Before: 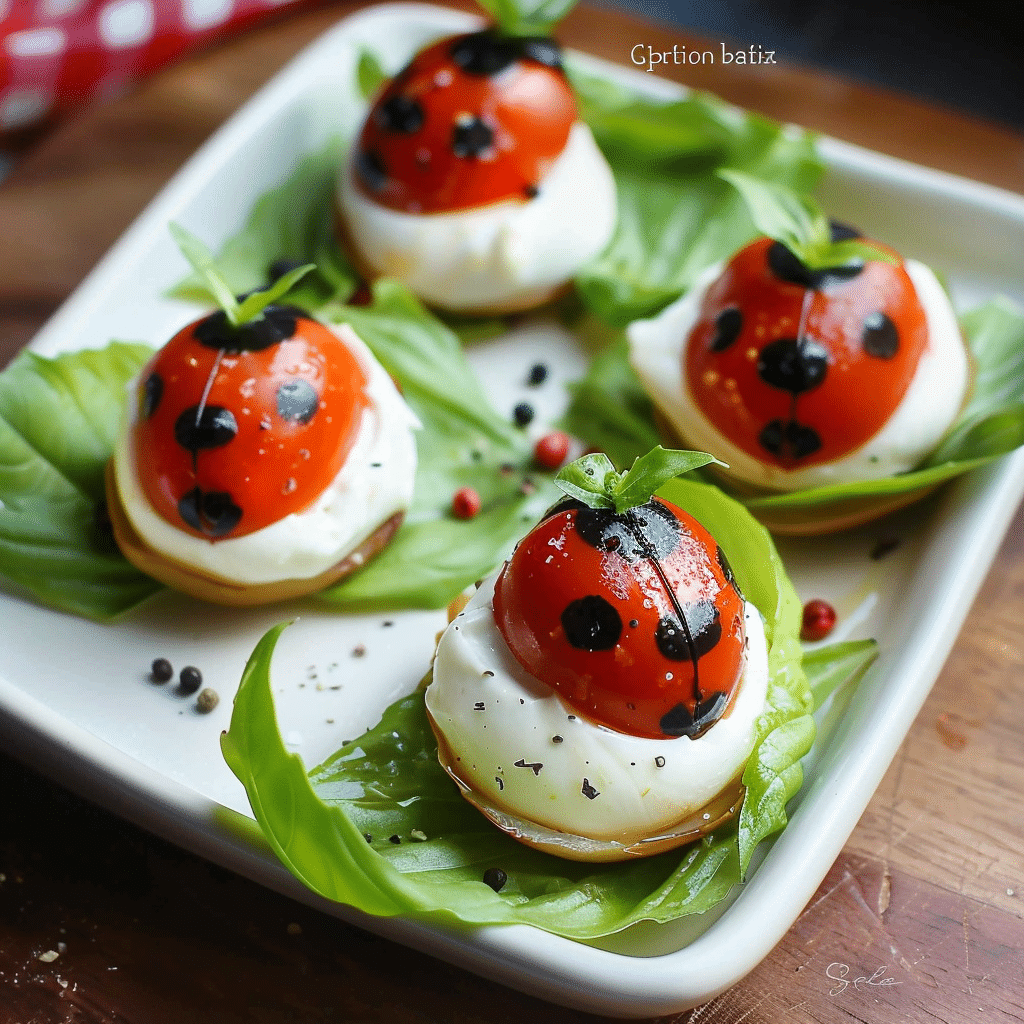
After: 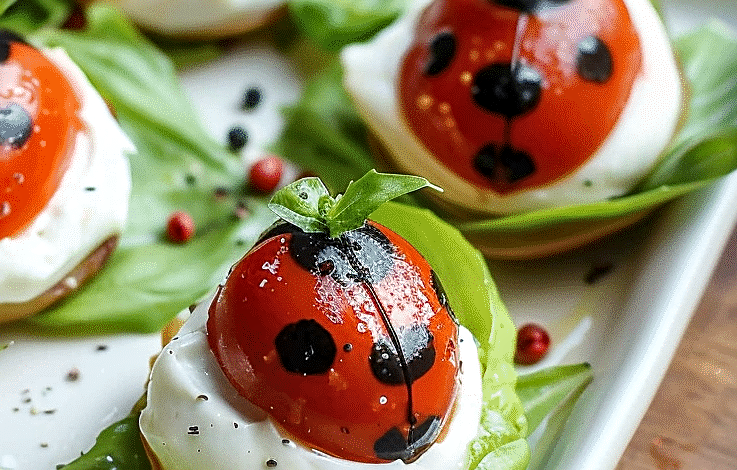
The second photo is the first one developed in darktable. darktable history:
sharpen: on, module defaults
local contrast: detail 130%
crop and rotate: left 27.938%, top 27.046%, bottom 27.046%
